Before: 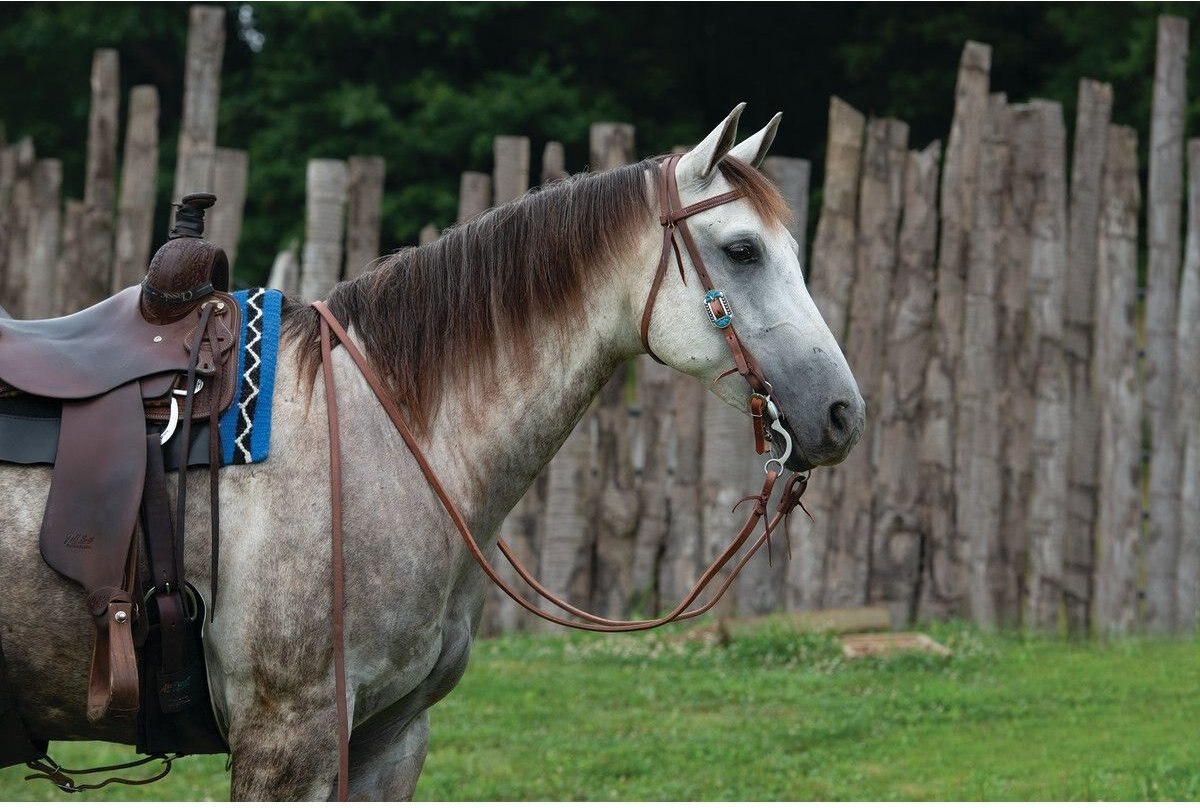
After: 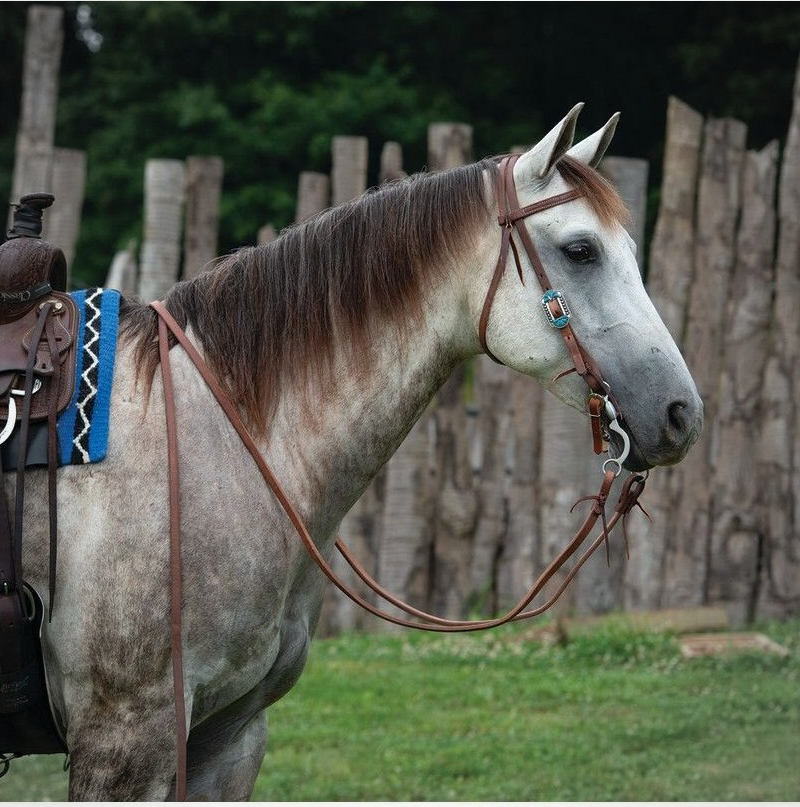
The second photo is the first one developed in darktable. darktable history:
crop and rotate: left 13.537%, right 19.796%
vignetting: brightness -0.167
